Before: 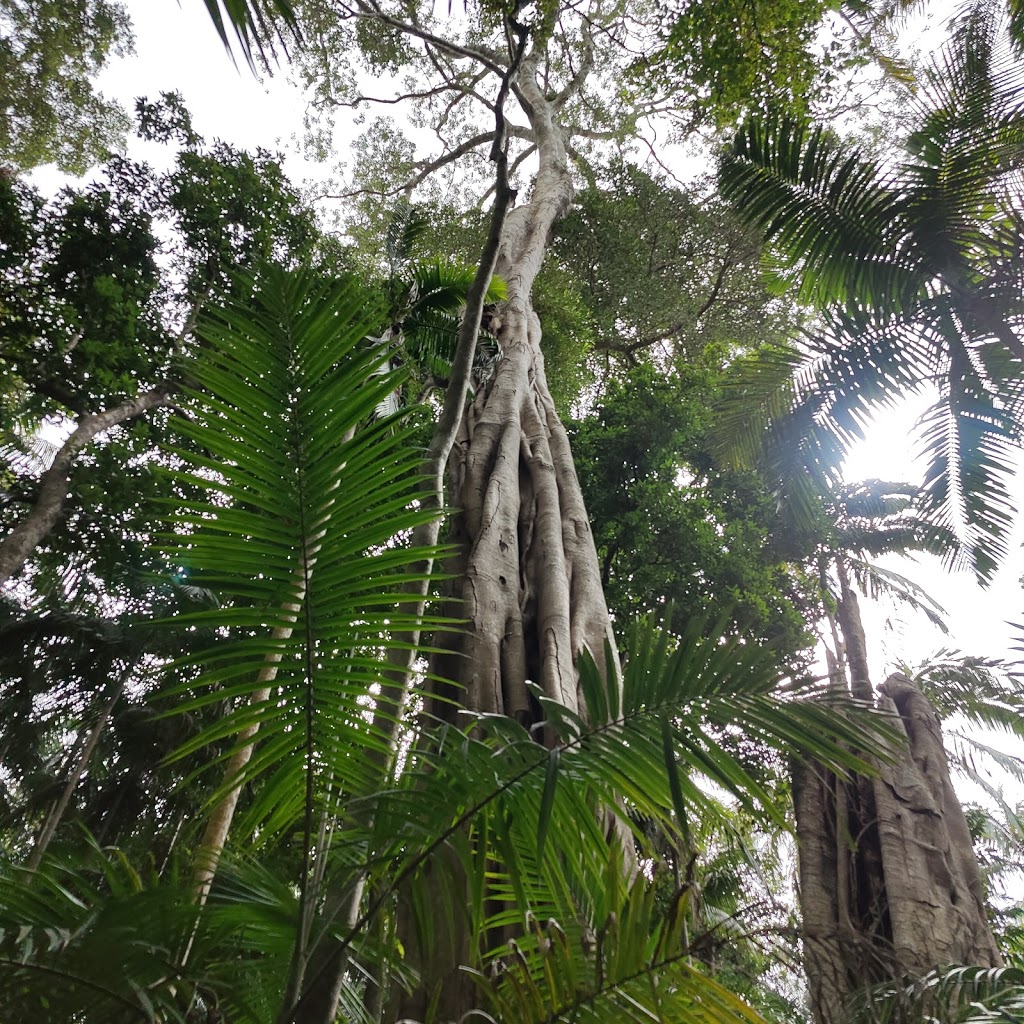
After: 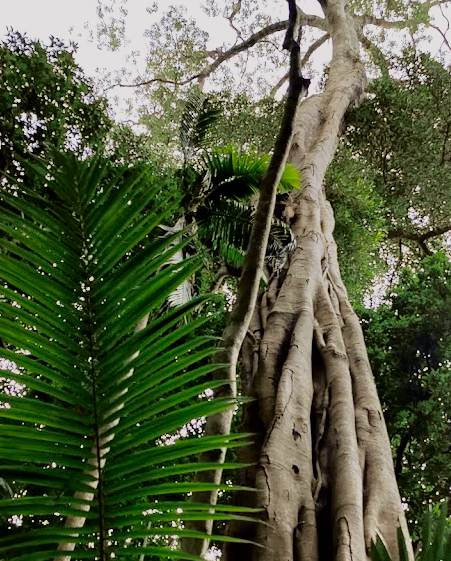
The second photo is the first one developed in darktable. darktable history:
crop: left 20.248%, top 10.86%, right 35.675%, bottom 34.321%
filmic rgb: black relative exposure -7.65 EV, white relative exposure 4.56 EV, hardness 3.61
tone curve: curves: ch0 [(0.024, 0) (0.075, 0.034) (0.145, 0.098) (0.257, 0.259) (0.408, 0.45) (0.611, 0.64) (0.81, 0.857) (1, 1)]; ch1 [(0, 0) (0.287, 0.198) (0.501, 0.506) (0.56, 0.57) (0.712, 0.777) (0.976, 0.992)]; ch2 [(0, 0) (0.5, 0.5) (0.523, 0.552) (0.59, 0.603) (0.681, 0.754) (1, 1)], color space Lab, independent channels, preserve colors none
